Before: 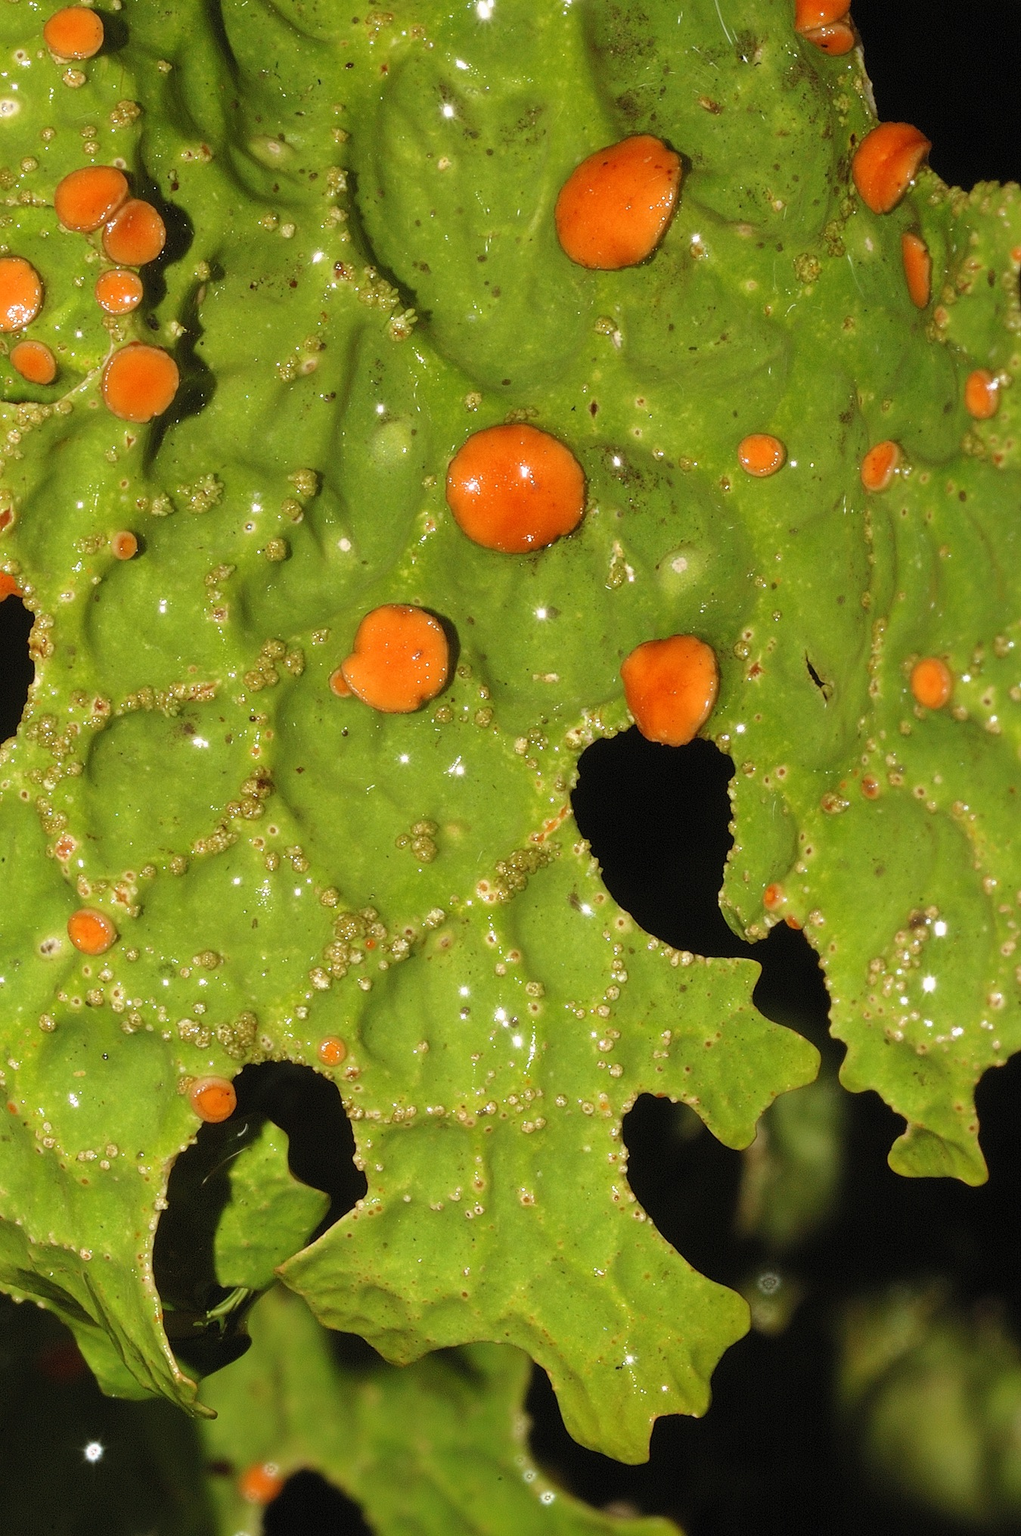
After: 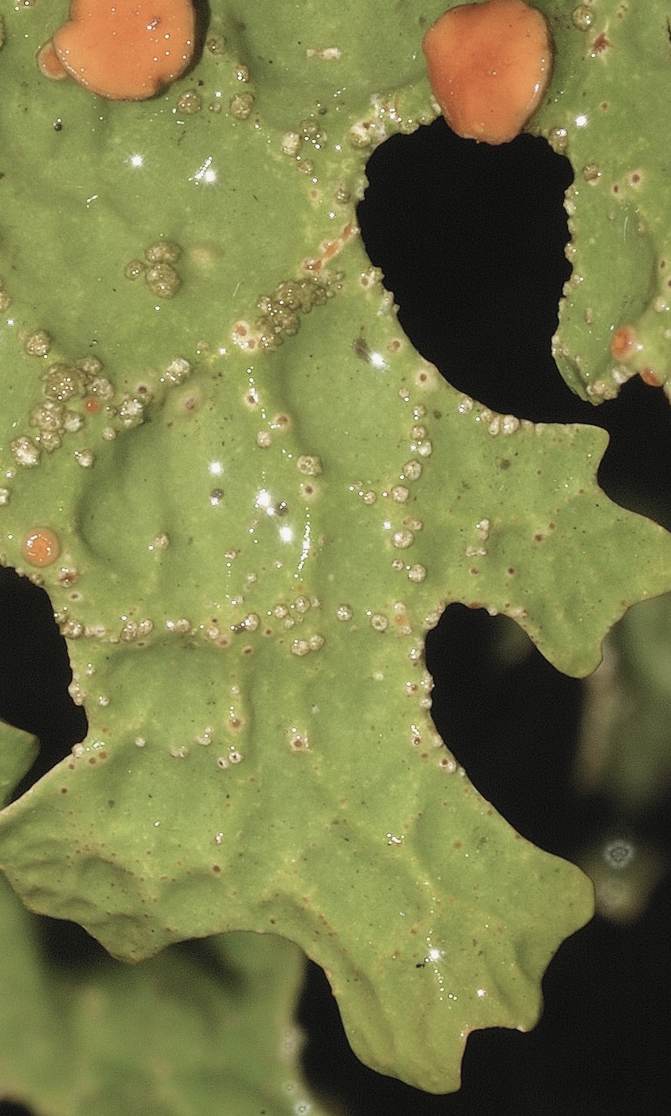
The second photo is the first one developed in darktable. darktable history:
contrast brightness saturation: contrast -0.058, saturation -0.4
crop: left 29.494%, top 41.516%, right 20.742%, bottom 3.483%
